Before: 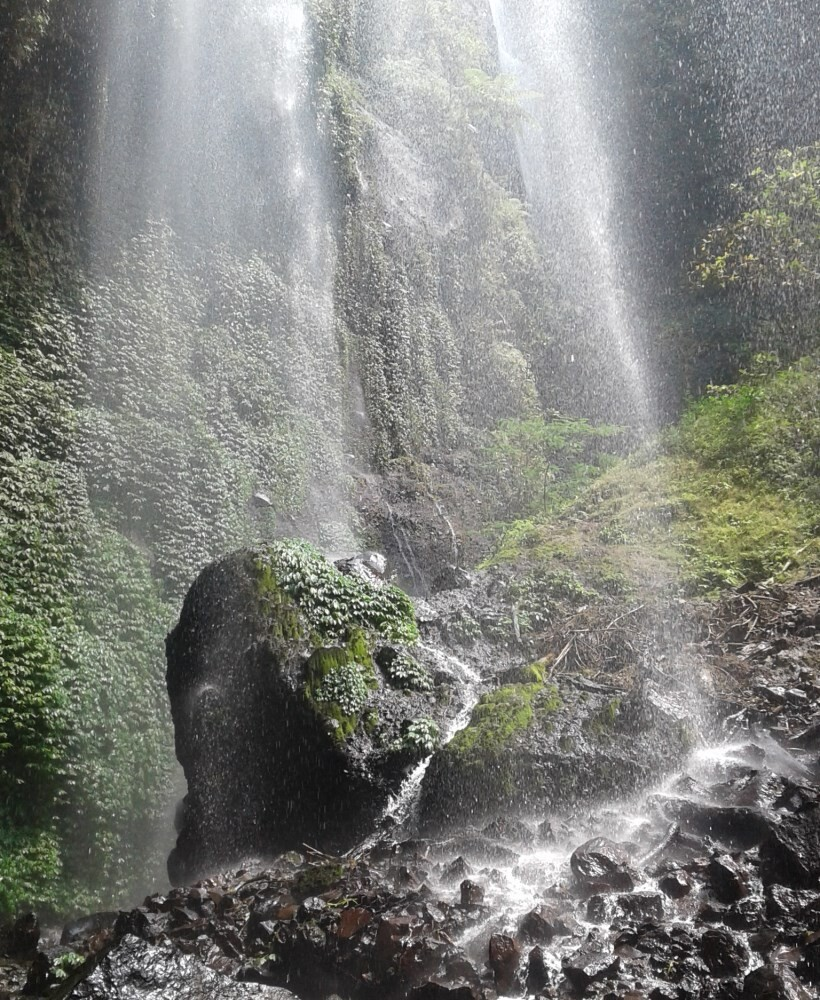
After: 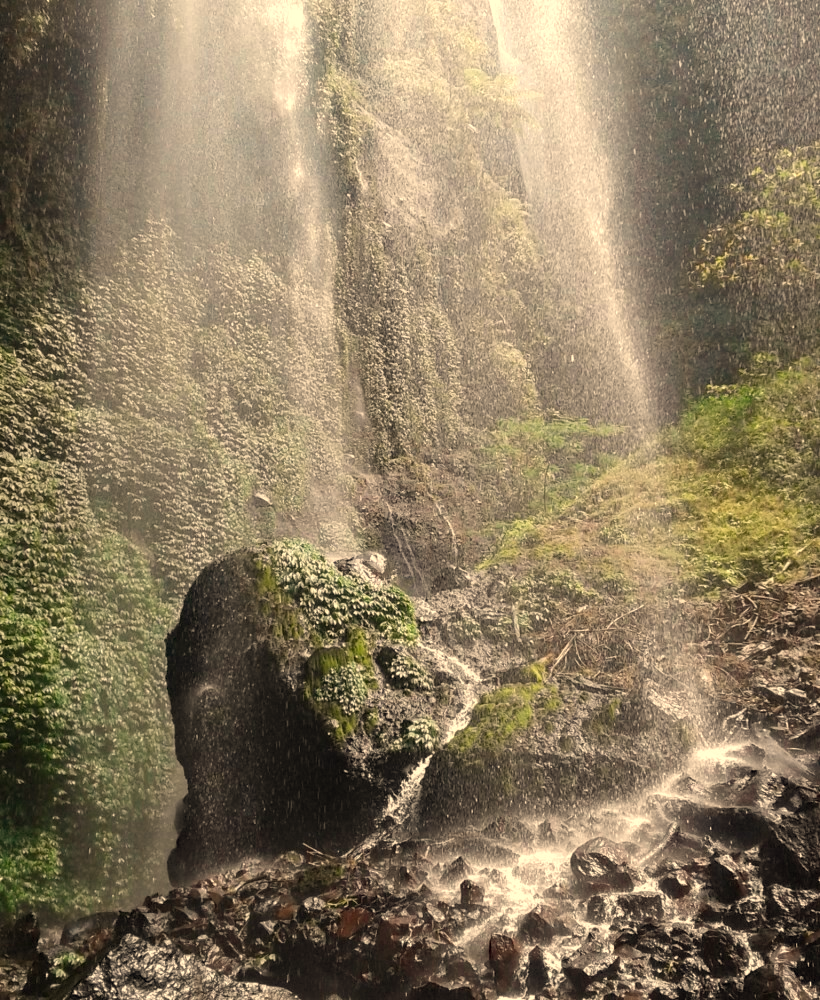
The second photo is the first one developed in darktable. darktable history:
haze removal: compatibility mode true, adaptive false
white balance: red 1.138, green 0.996, blue 0.812
